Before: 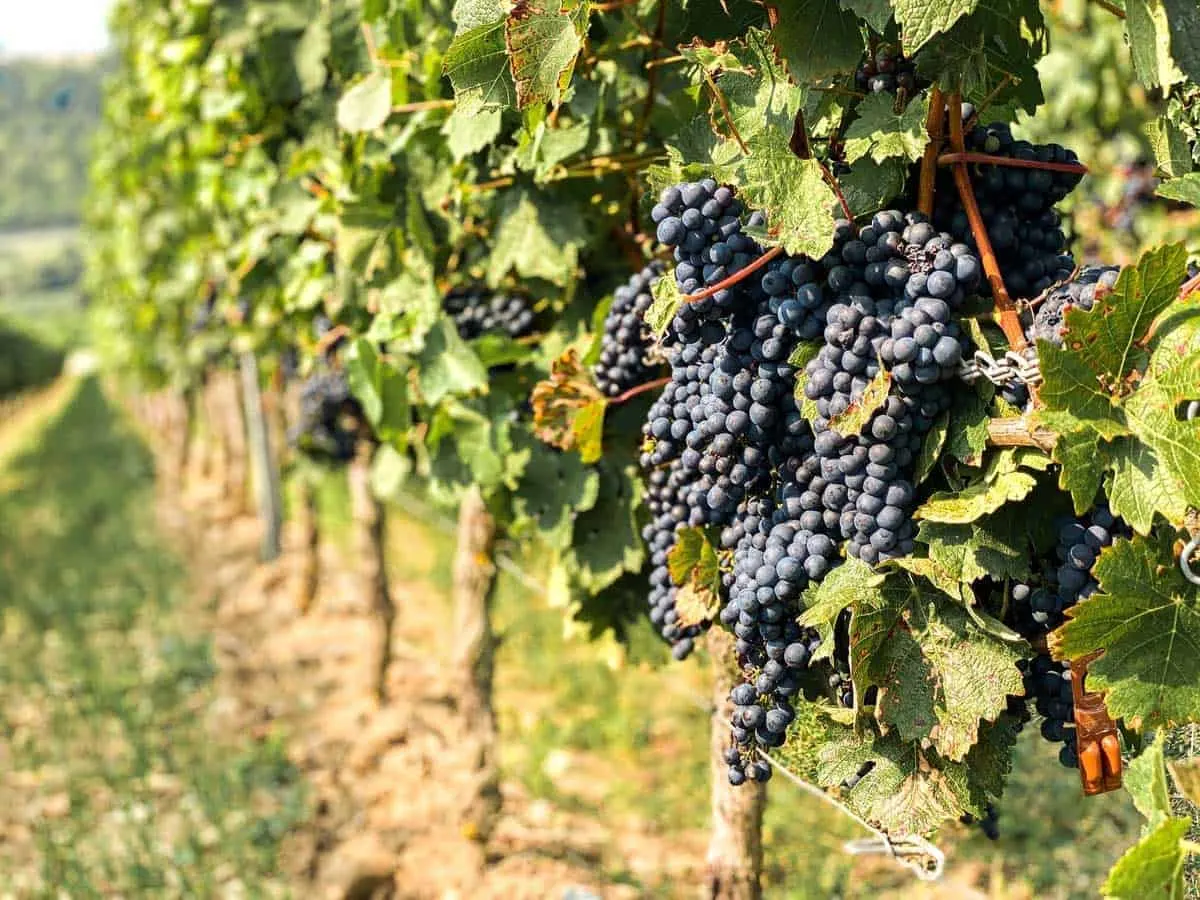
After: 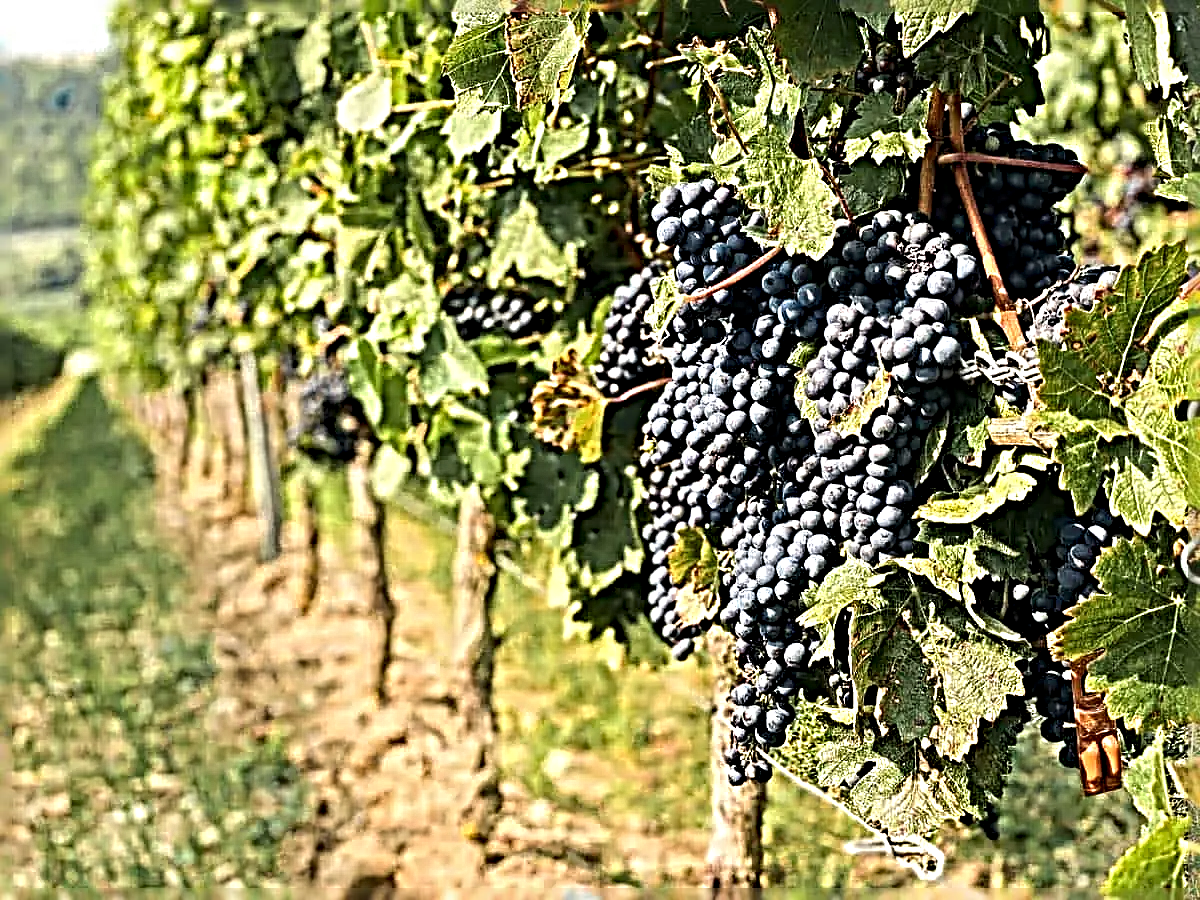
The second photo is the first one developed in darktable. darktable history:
sharpen: radius 6.26, amount 1.814, threshold 0.116
